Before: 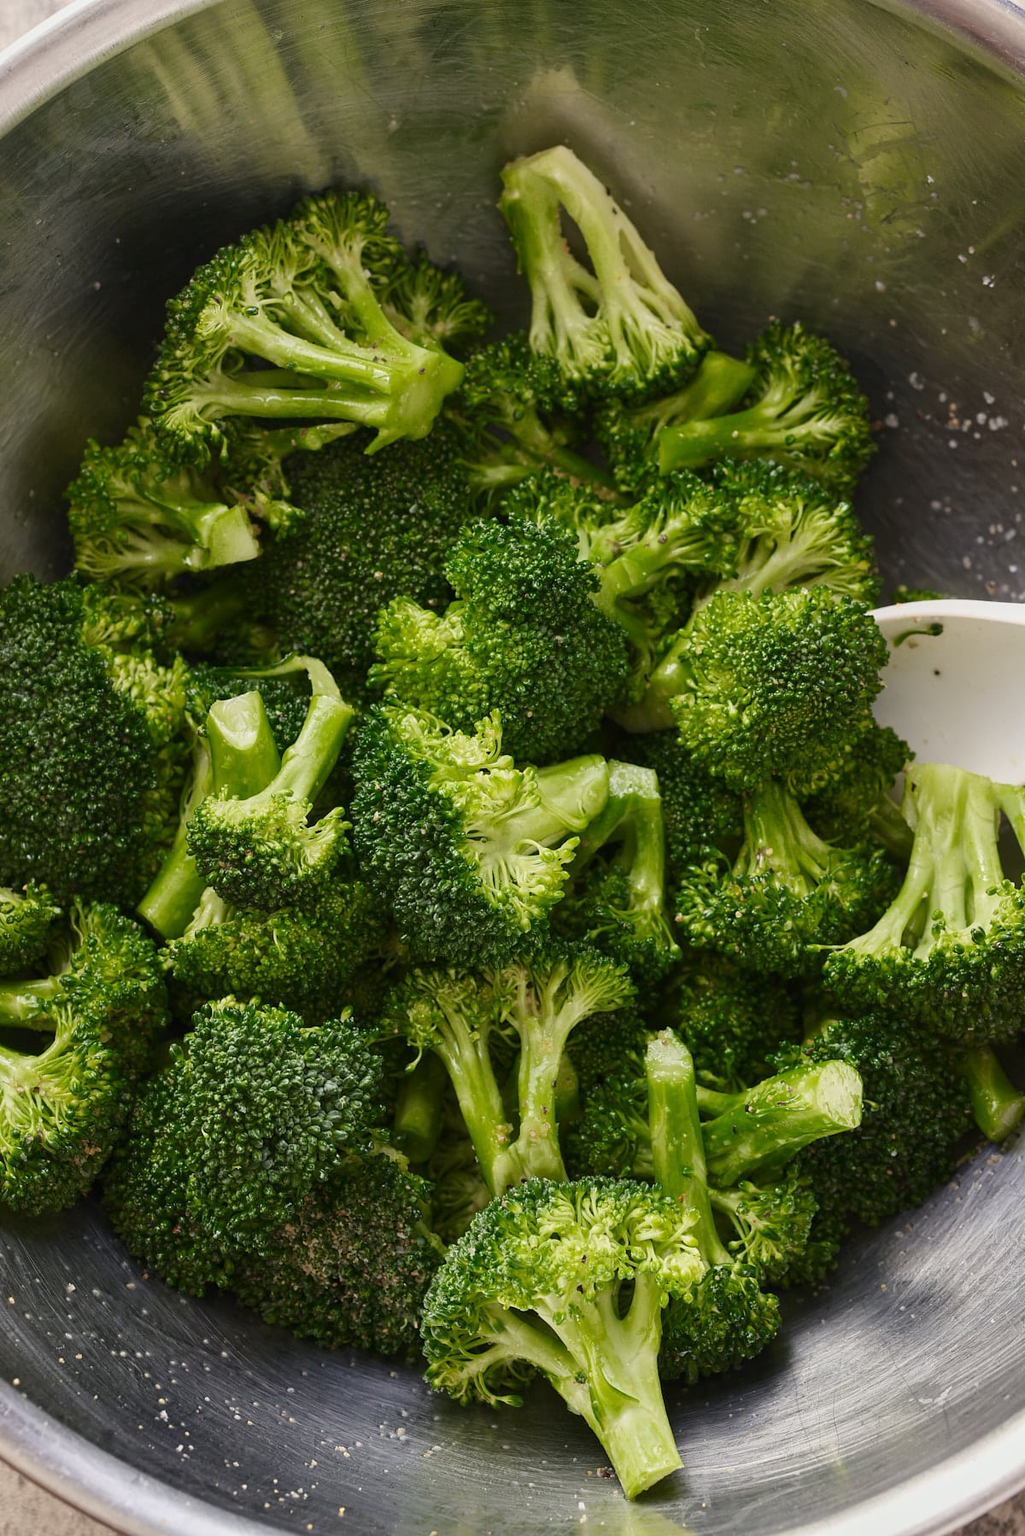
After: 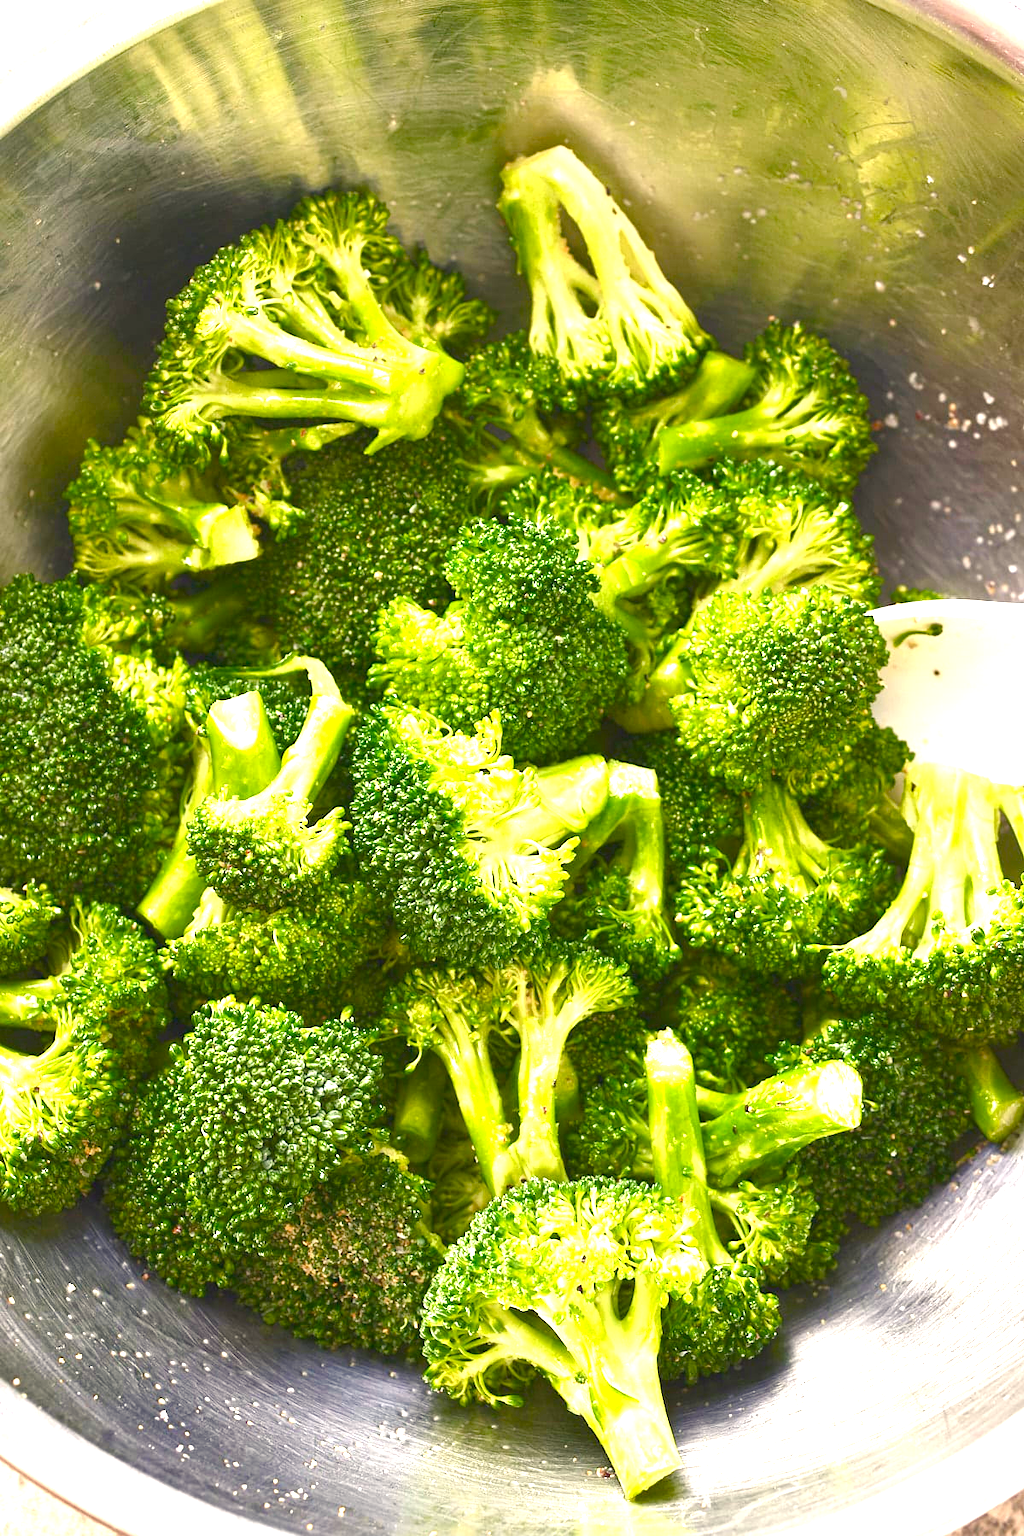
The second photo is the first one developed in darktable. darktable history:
tone equalizer: -7 EV 0.18 EV, -6 EV 0.12 EV, -5 EV 0.08 EV, -4 EV 0.04 EV, -2 EV -0.02 EV, -1 EV -0.04 EV, +0 EV -0.06 EV, luminance estimator HSV value / RGB max
color balance rgb: shadows lift › chroma 3%, shadows lift › hue 280.8°, power › hue 330°, highlights gain › chroma 3%, highlights gain › hue 75.6°, global offset › luminance 0.7%, perceptual saturation grading › global saturation 20%, perceptual saturation grading › highlights -25%, perceptual saturation grading › shadows 50%, global vibrance 20.33%
exposure: exposure 2.003 EV, compensate highlight preservation false
